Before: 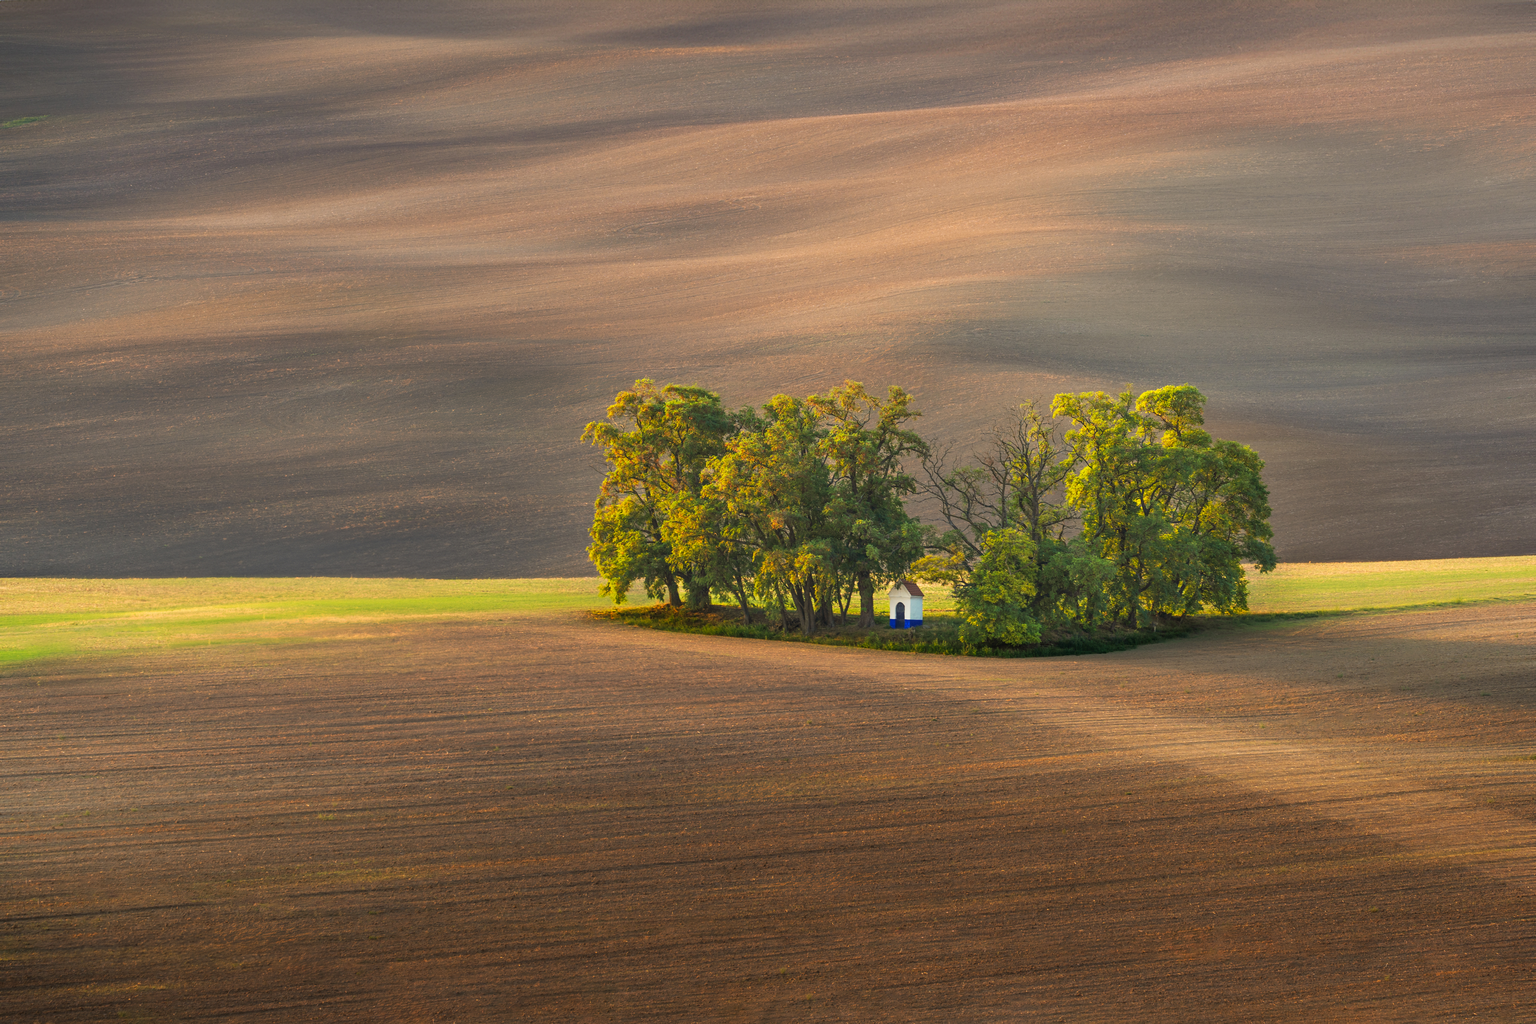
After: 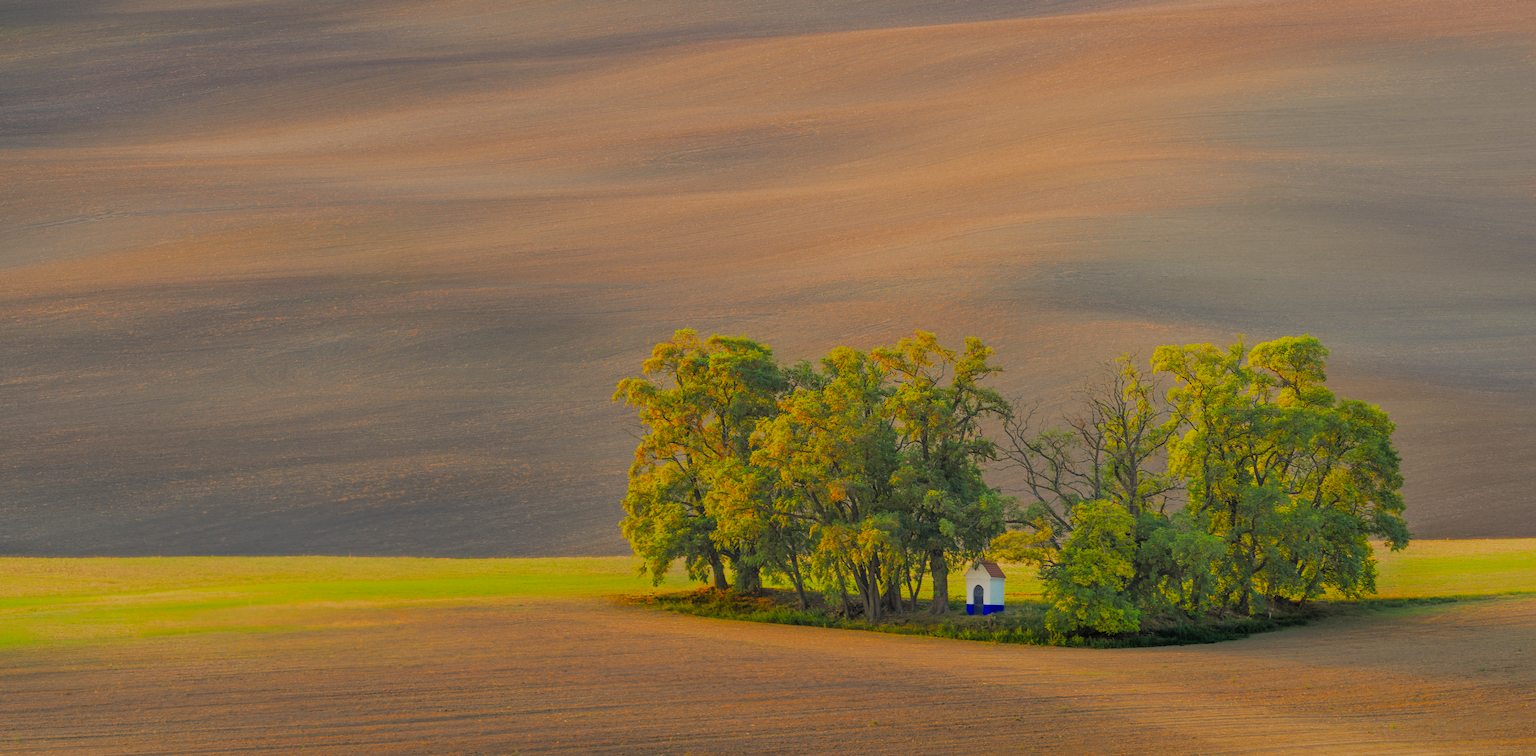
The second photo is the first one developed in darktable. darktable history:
crop: left 3.015%, top 8.969%, right 9.647%, bottom 26.457%
filmic rgb: white relative exposure 8 EV, threshold 3 EV, hardness 2.44, latitude 10.07%, contrast 0.72, highlights saturation mix 10%, shadows ↔ highlights balance 1.38%, color science v4 (2020), enable highlight reconstruction true
